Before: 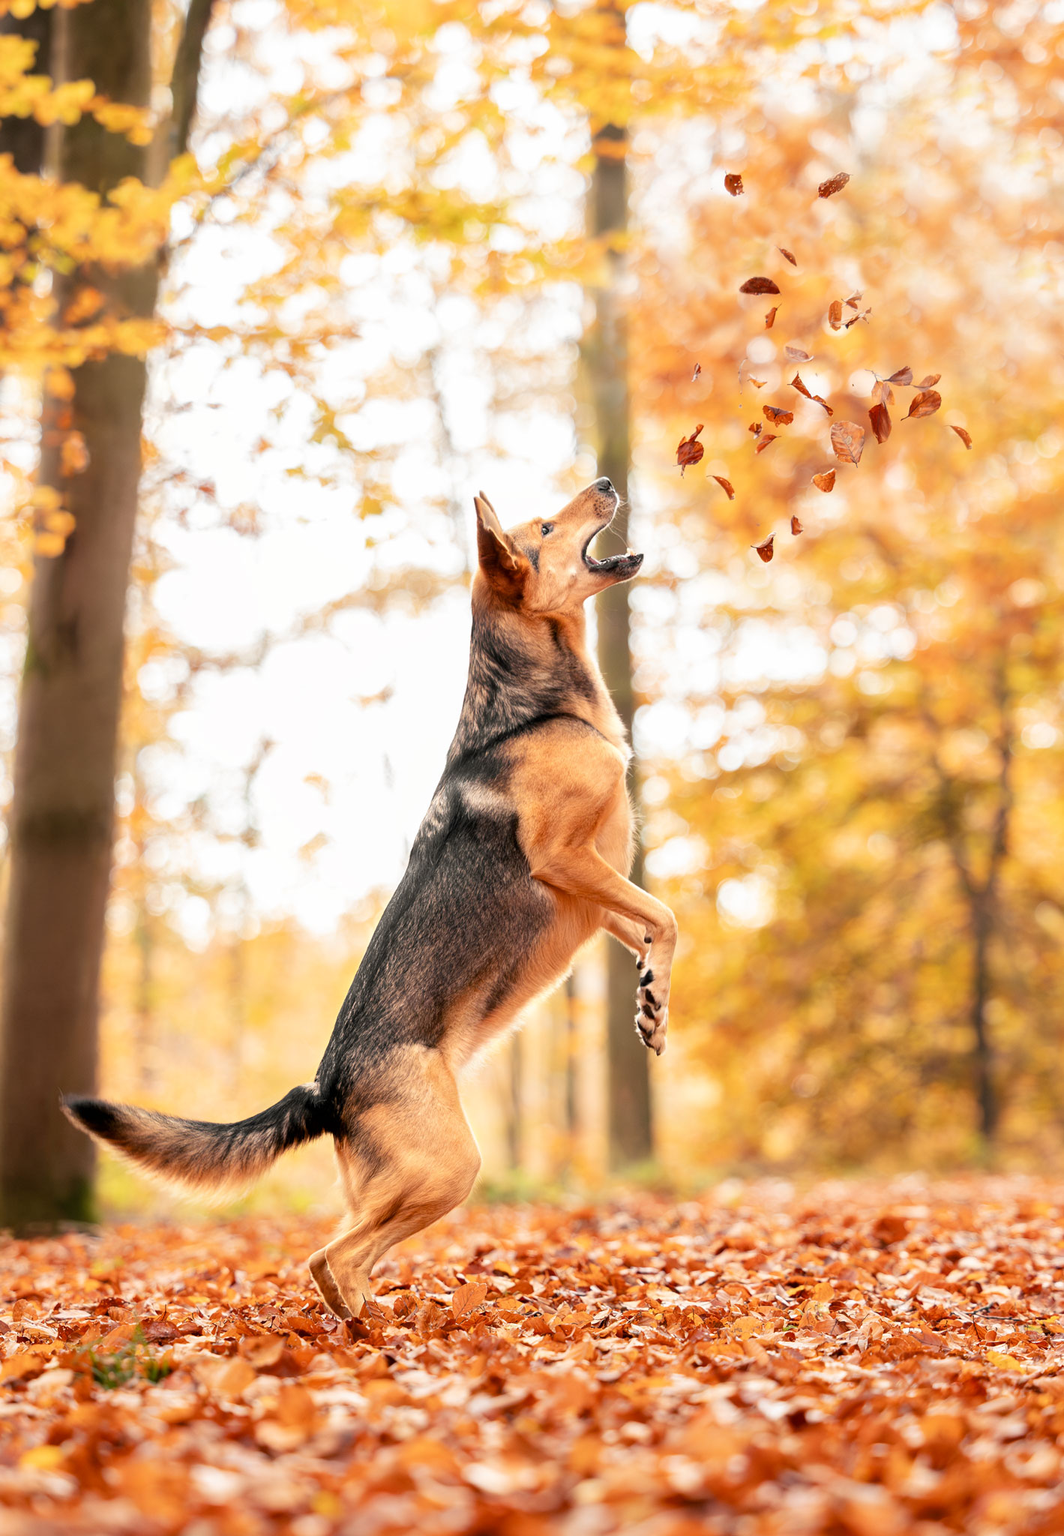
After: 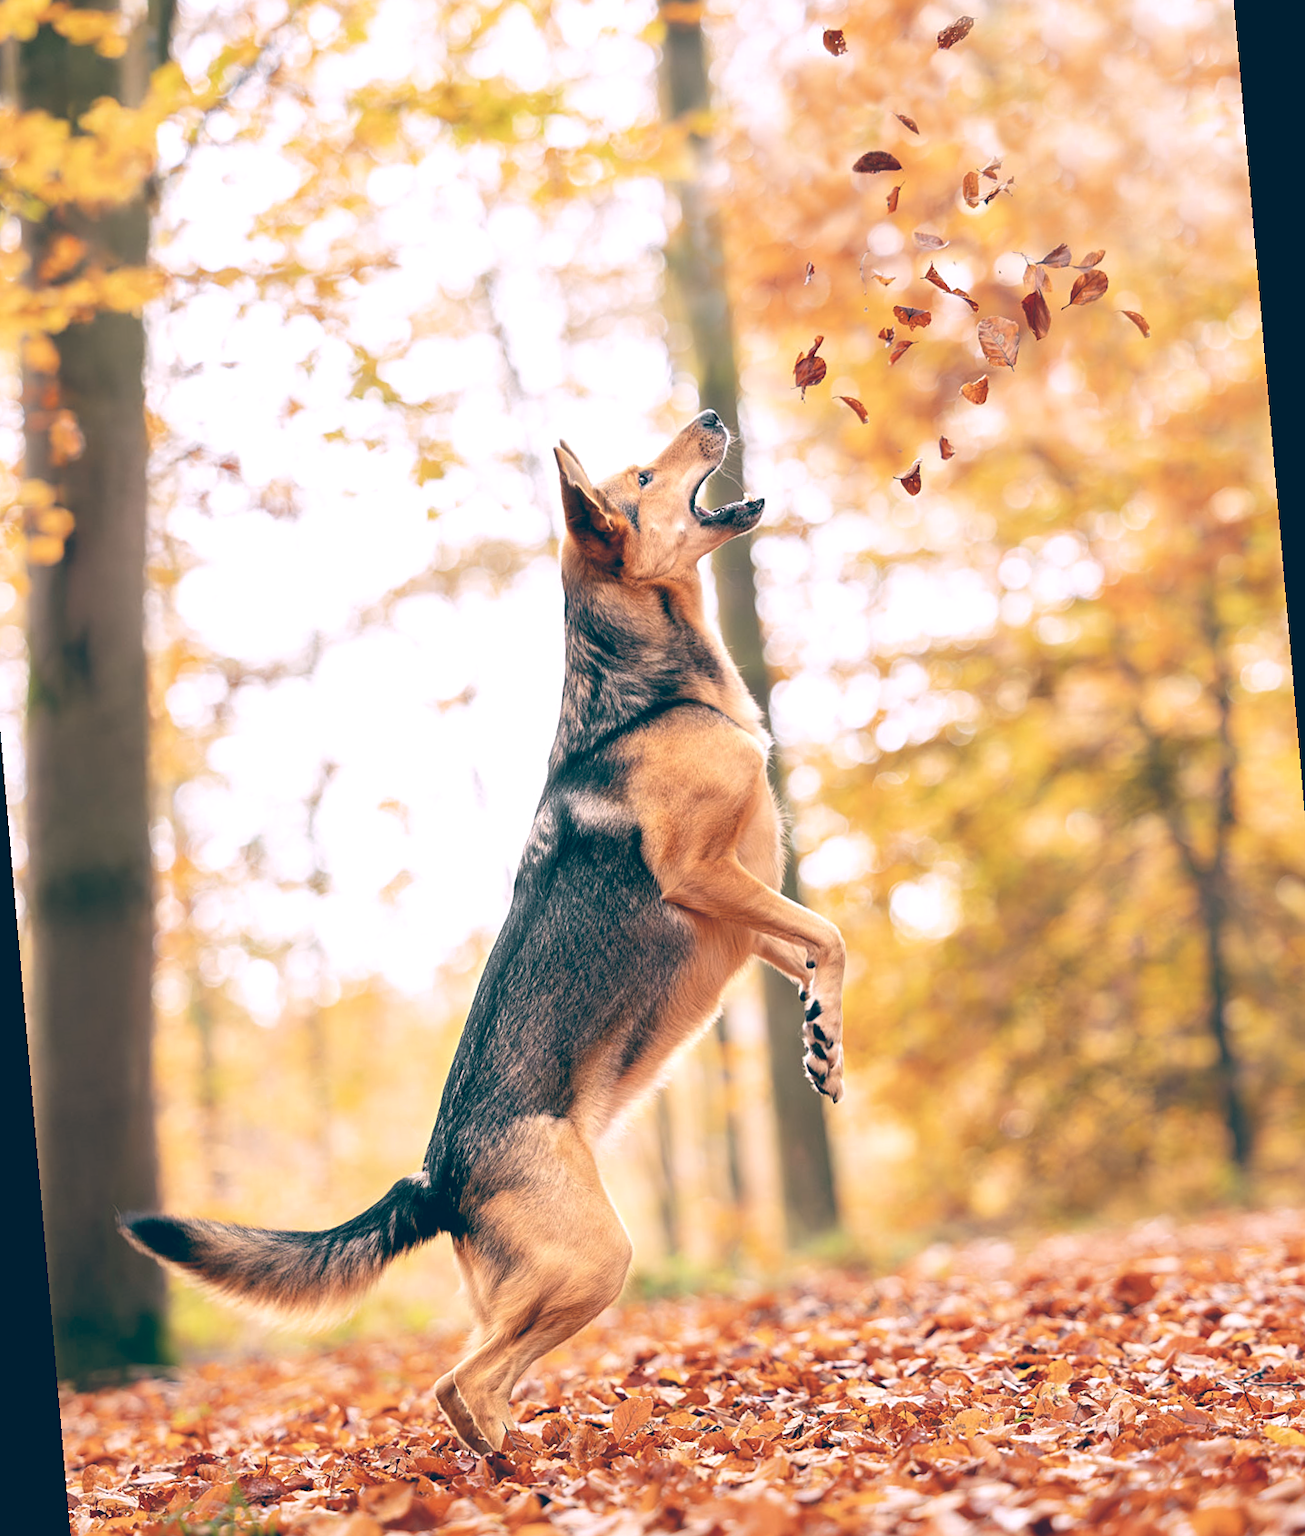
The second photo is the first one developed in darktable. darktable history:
rotate and perspective: rotation -5°, crop left 0.05, crop right 0.952, crop top 0.11, crop bottom 0.89
sharpen: amount 0.2
white balance: red 0.926, green 1.003, blue 1.133
color balance: lift [1.006, 0.985, 1.002, 1.015], gamma [1, 0.953, 1.008, 1.047], gain [1.076, 1.13, 1.004, 0.87]
